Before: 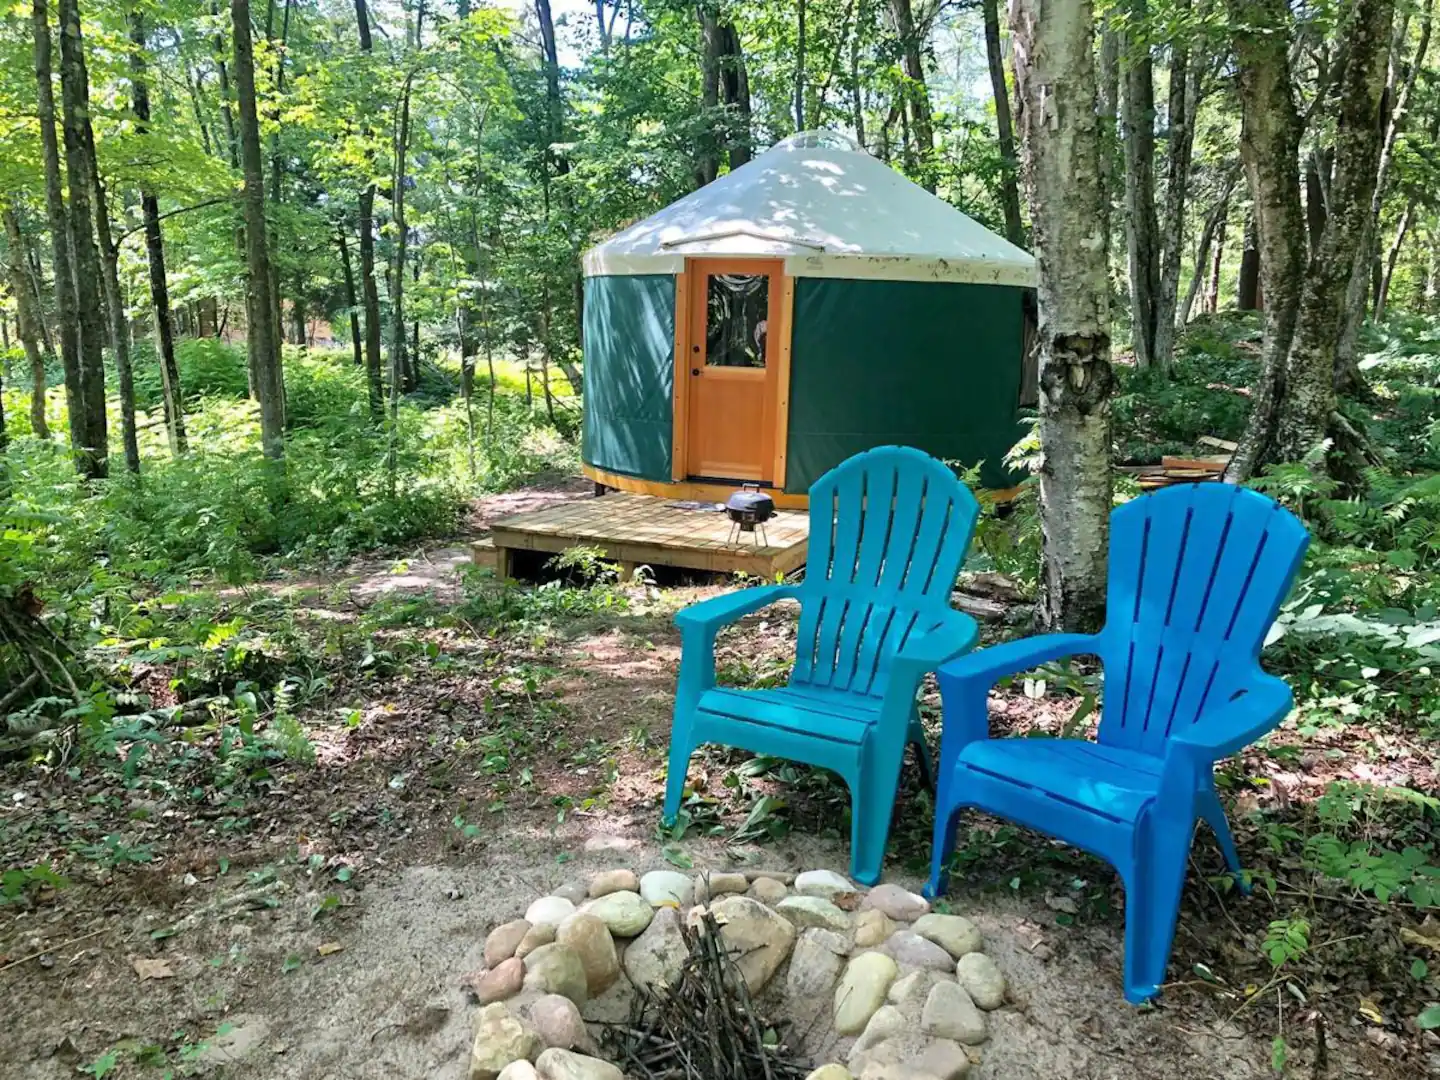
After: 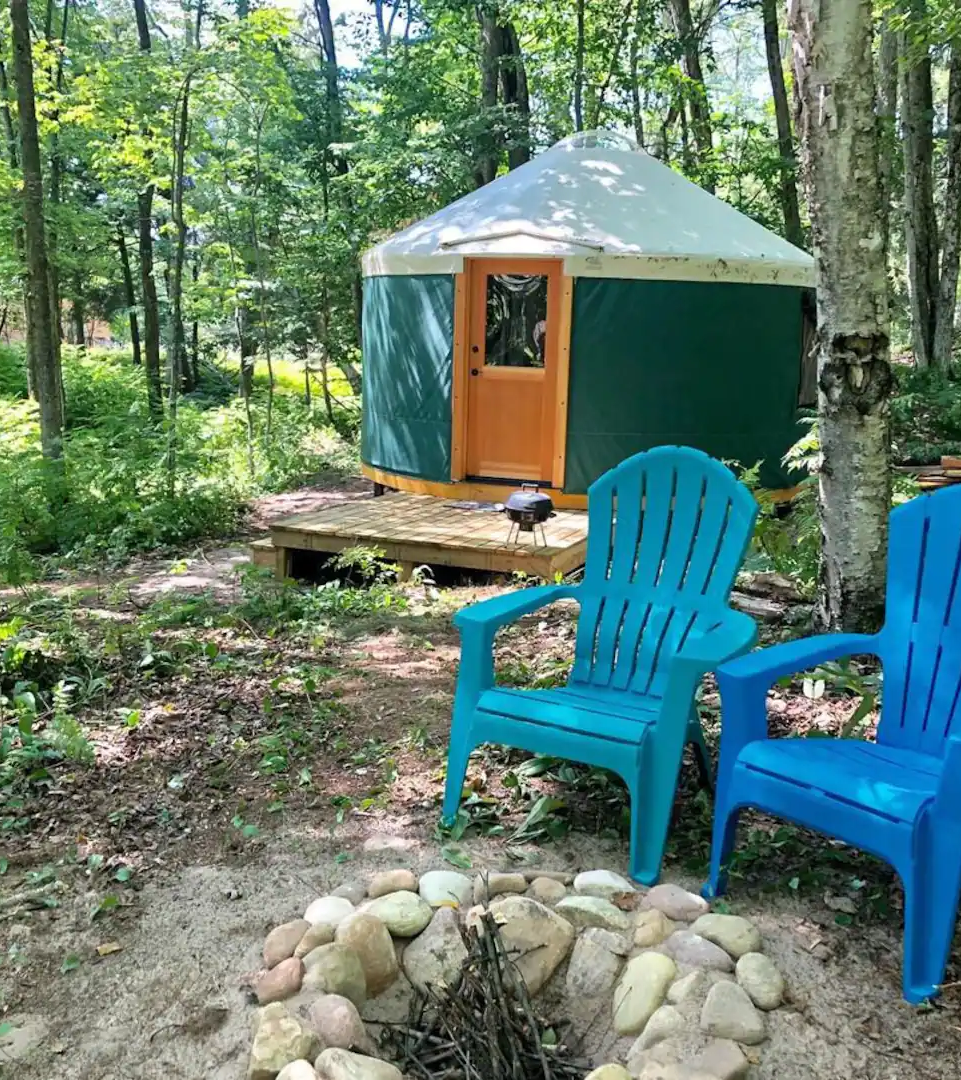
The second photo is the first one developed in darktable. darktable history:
crop and rotate: left 15.35%, right 17.883%
